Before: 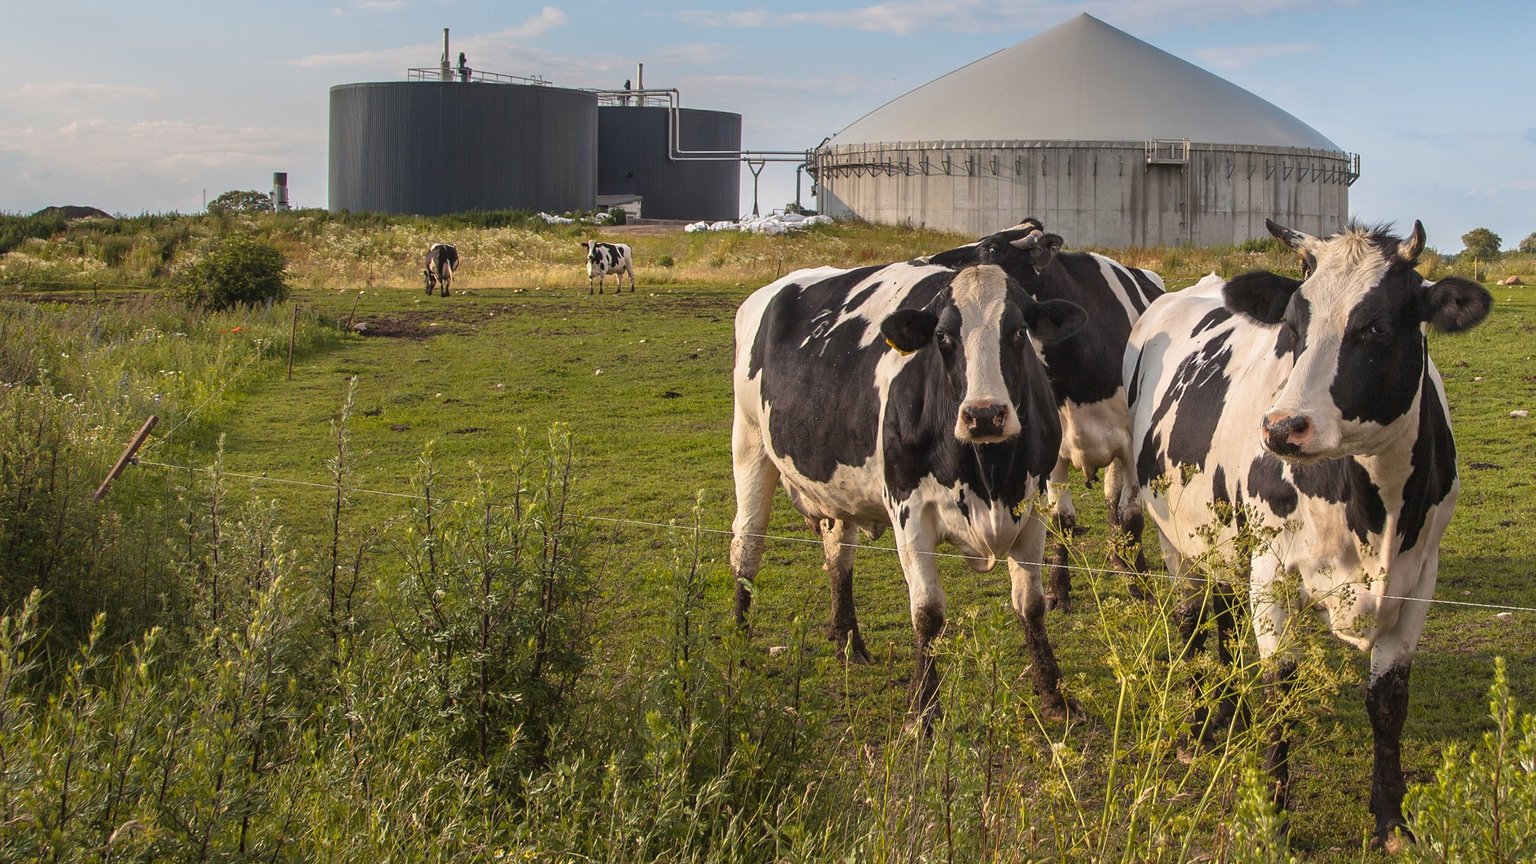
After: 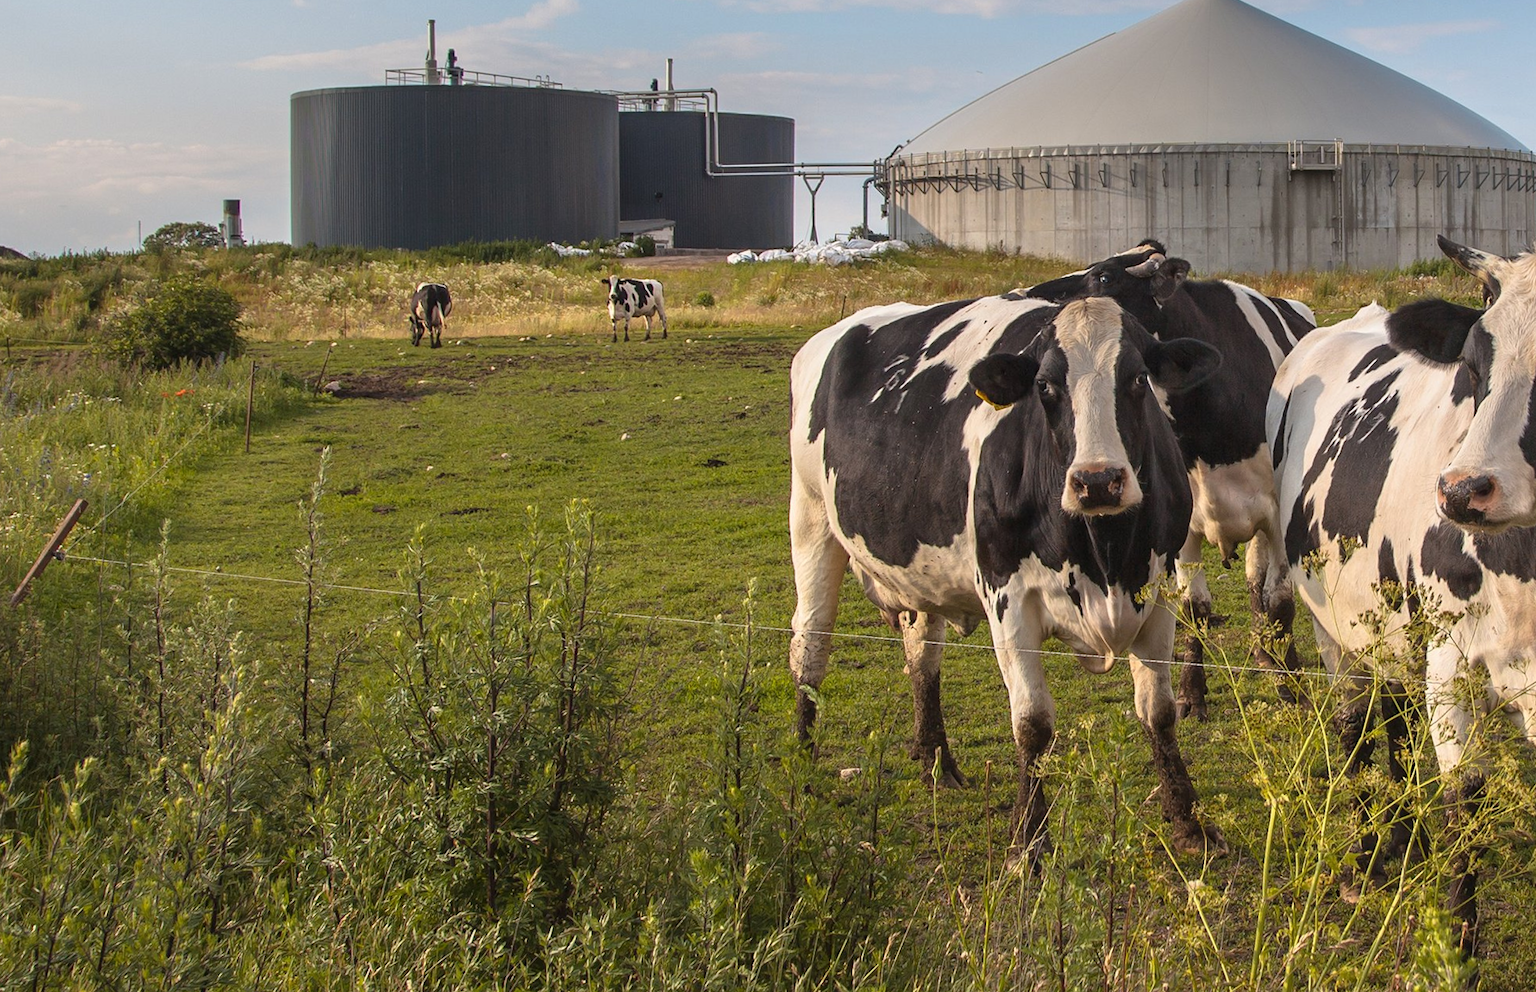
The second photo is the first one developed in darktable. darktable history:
tone equalizer: -8 EV 0.06 EV, smoothing diameter 25%, edges refinement/feathering 10, preserve details guided filter
crop and rotate: angle 1°, left 4.281%, top 0.642%, right 11.383%, bottom 2.486%
